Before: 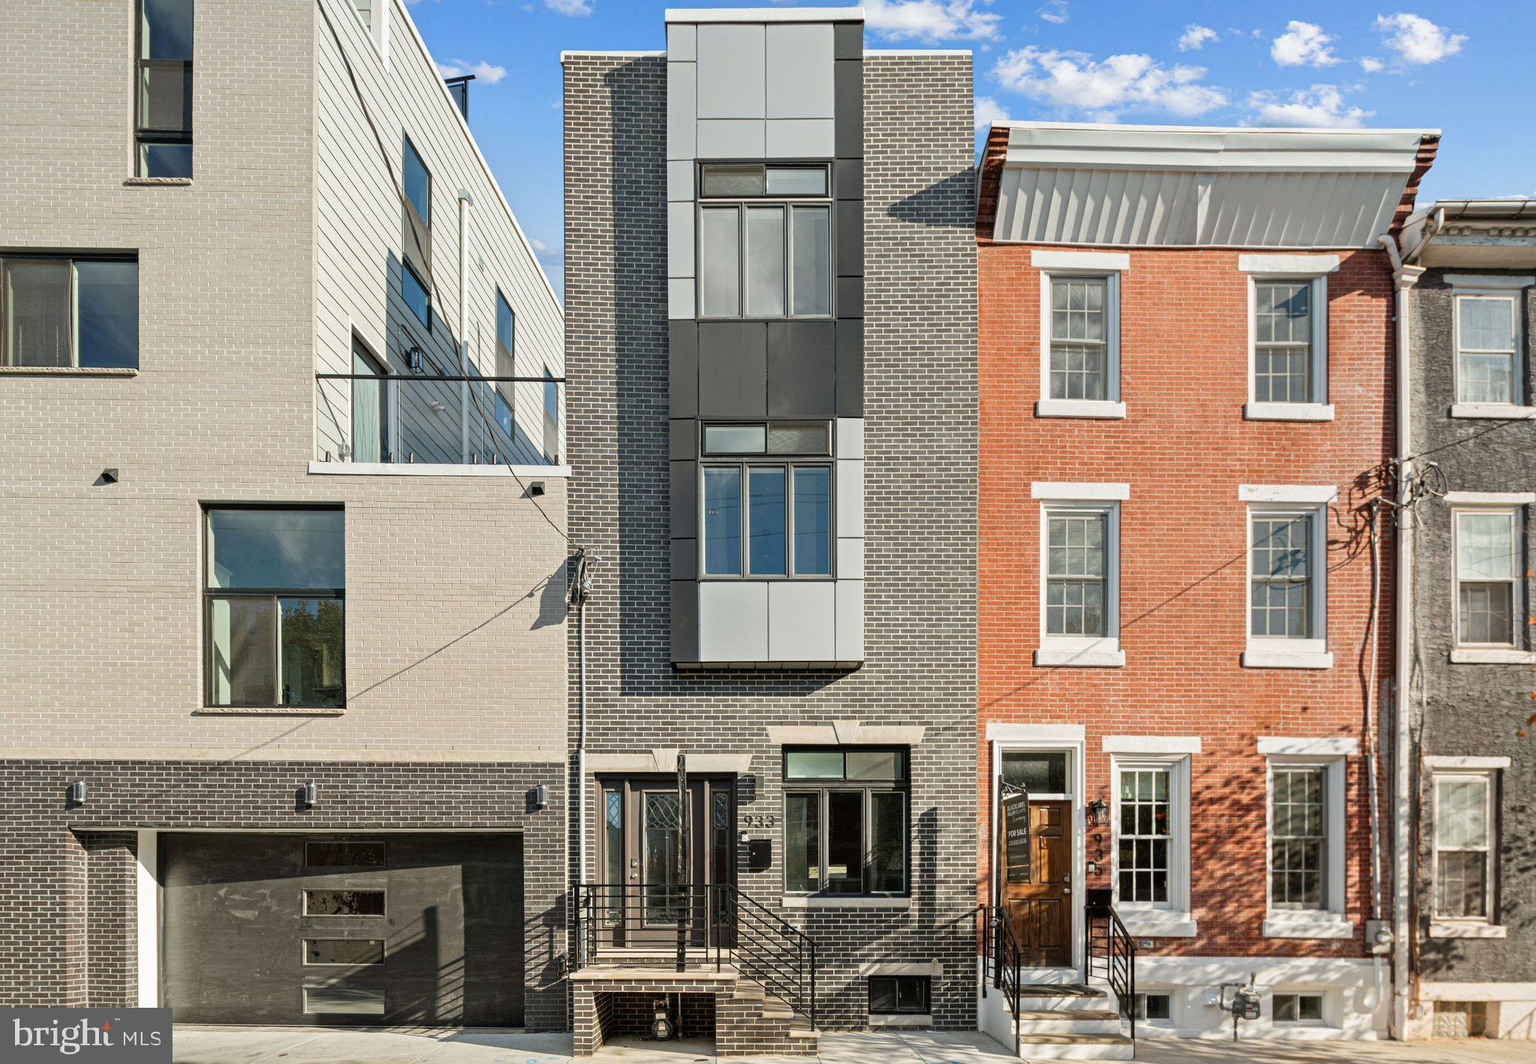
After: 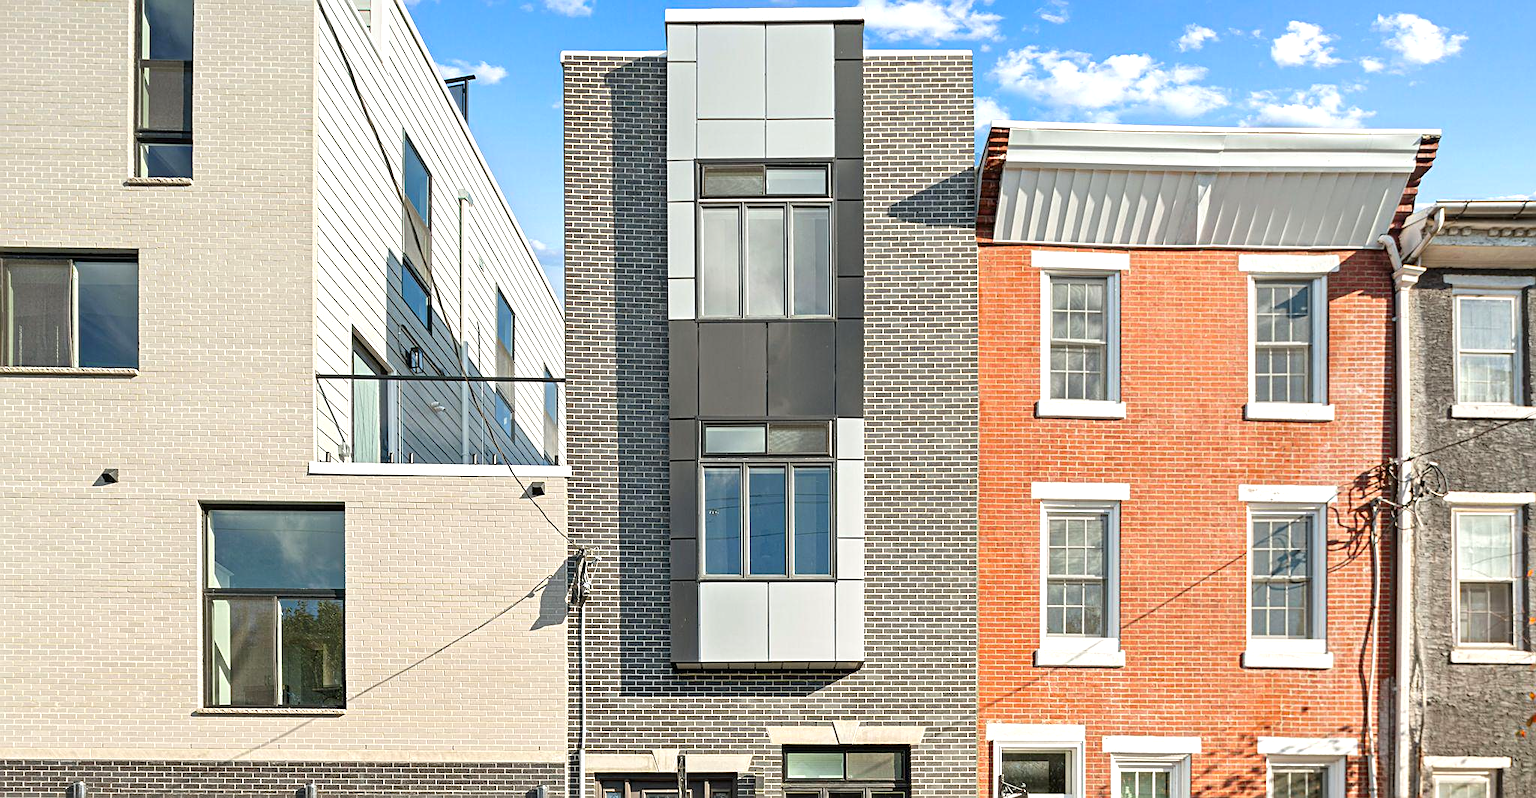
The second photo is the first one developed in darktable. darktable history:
crop: bottom 24.988%
vibrance: vibrance 50%
sharpen: on, module defaults
exposure: black level correction 0, exposure 0.5 EV, compensate exposure bias true, compensate highlight preservation false
